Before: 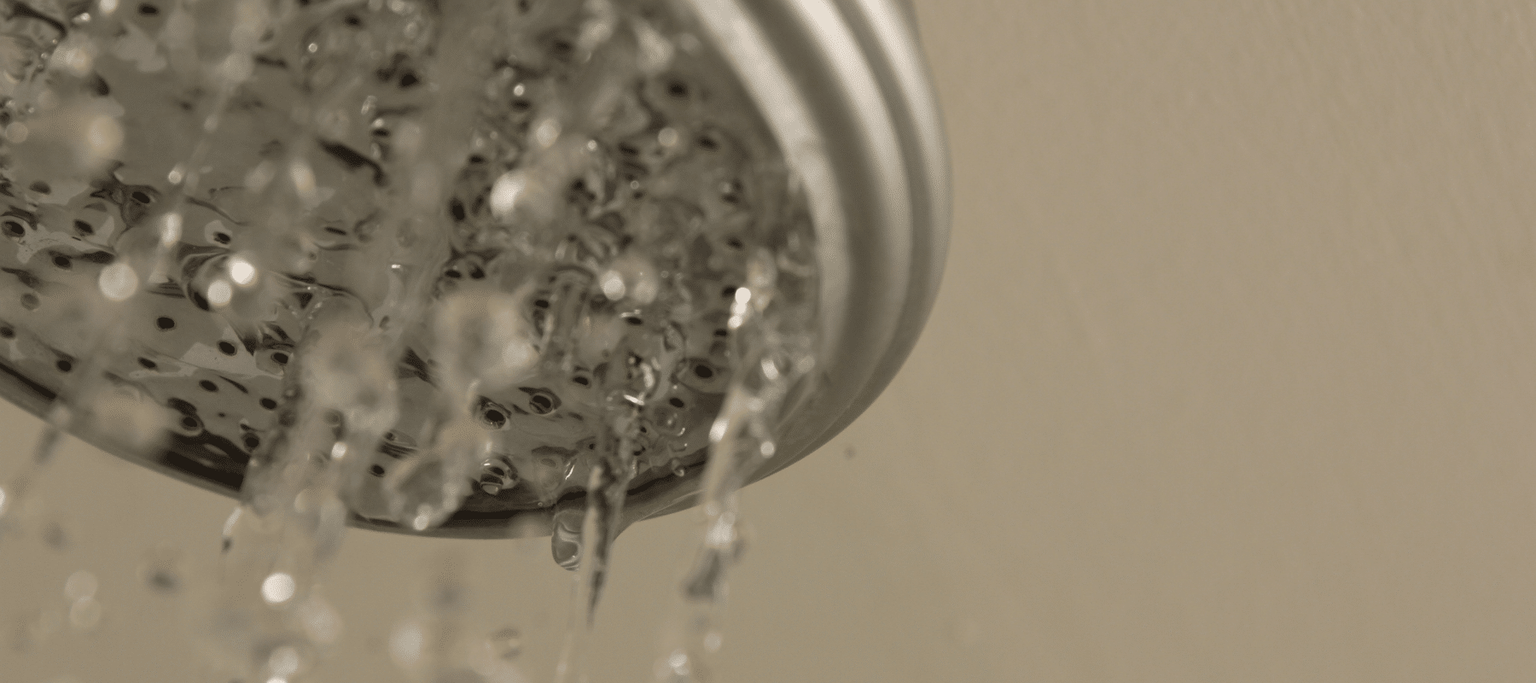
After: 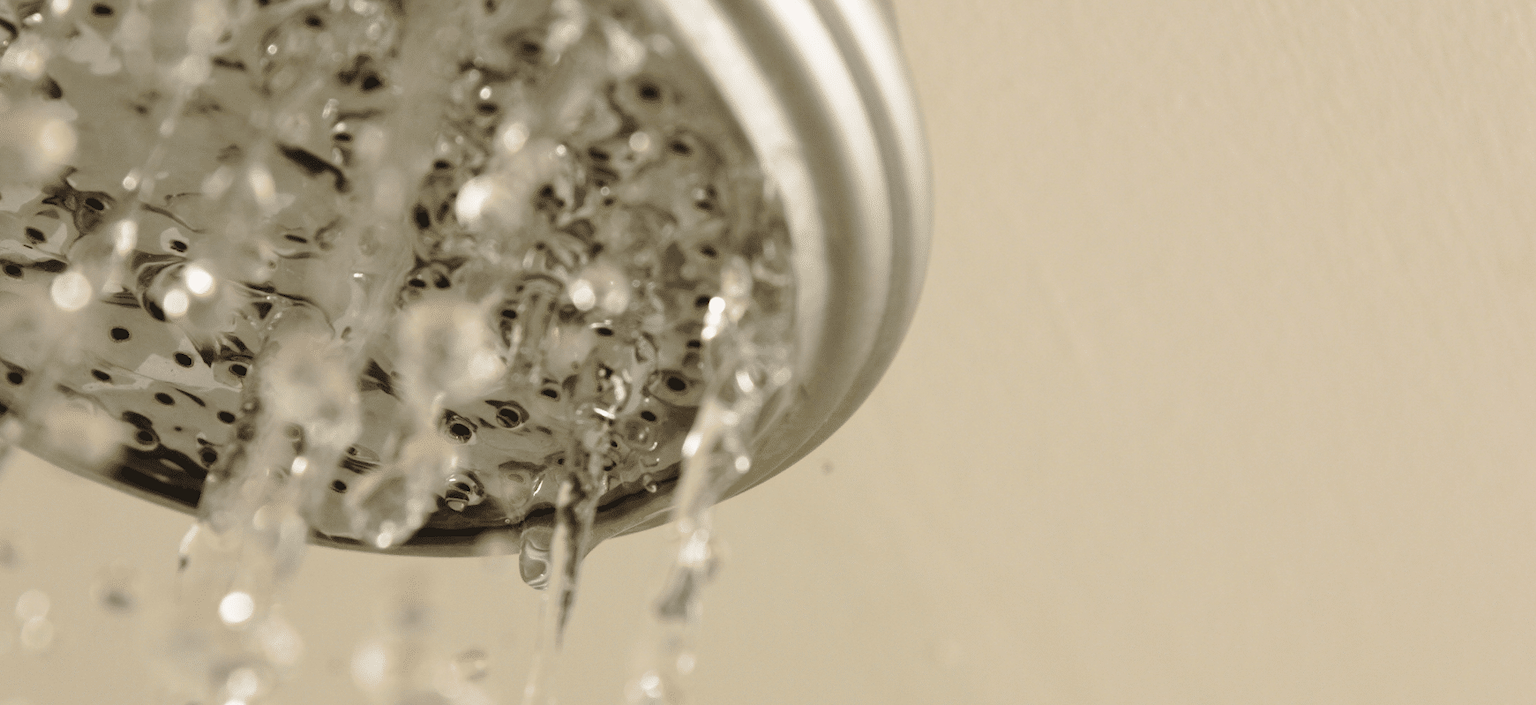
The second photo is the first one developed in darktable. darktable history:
crop and rotate: left 3.238%
base curve: curves: ch0 [(0, 0) (0.028, 0.03) (0.121, 0.232) (0.46, 0.748) (0.859, 0.968) (1, 1)], preserve colors none
